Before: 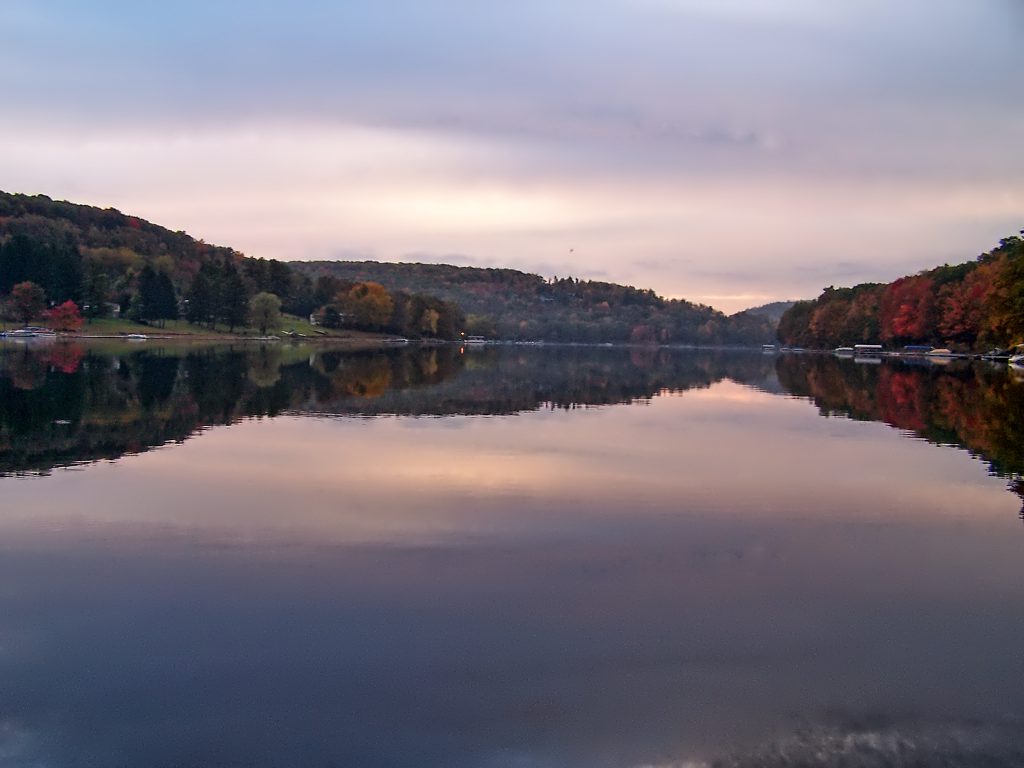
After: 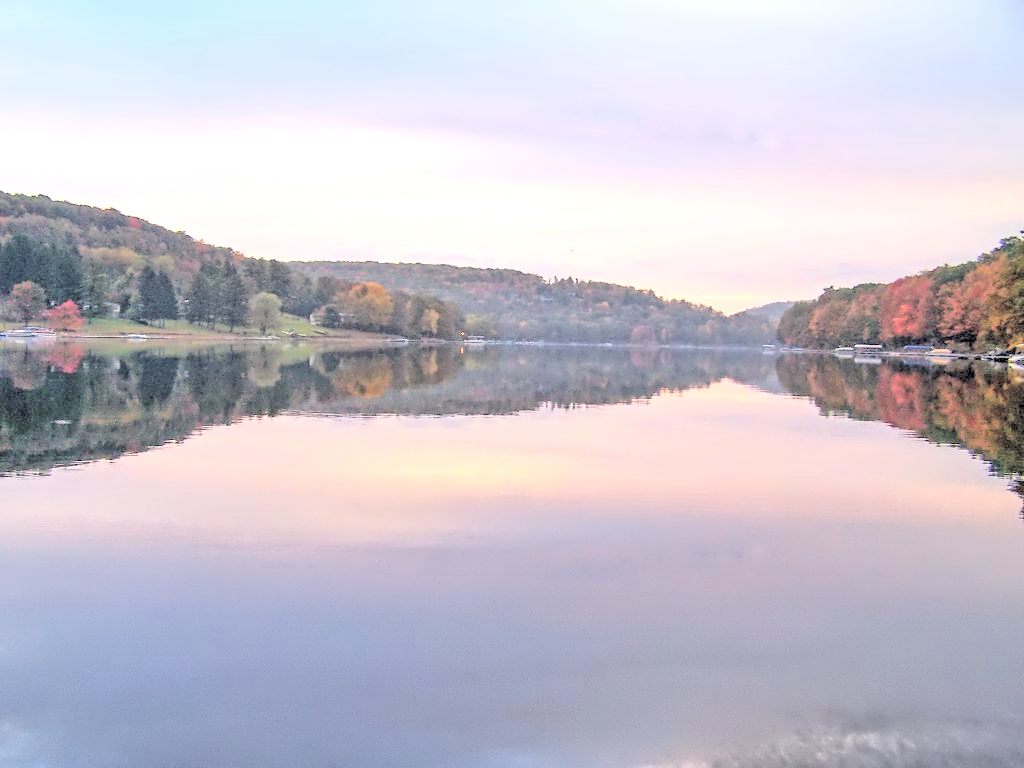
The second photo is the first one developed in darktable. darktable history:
contrast brightness saturation: brightness 0.981
local contrast: detail 130%
exposure: black level correction 0.001, exposure 0.499 EV, compensate exposure bias true, compensate highlight preservation false
